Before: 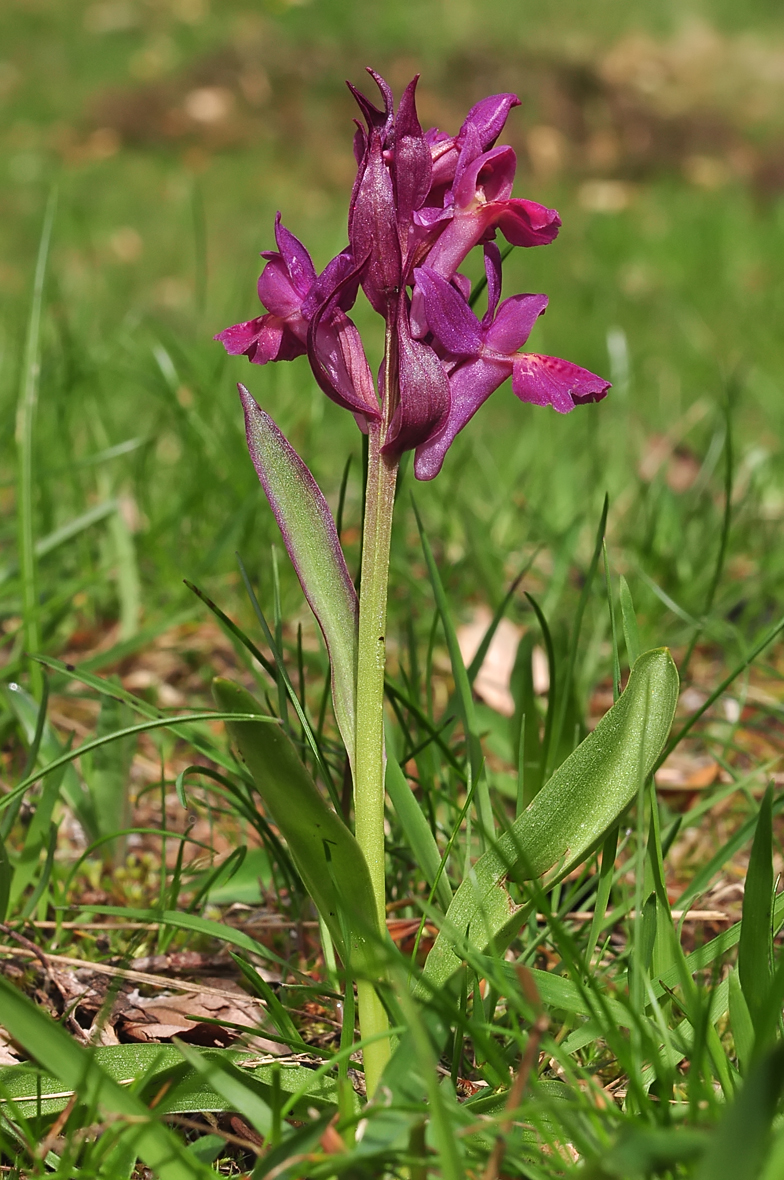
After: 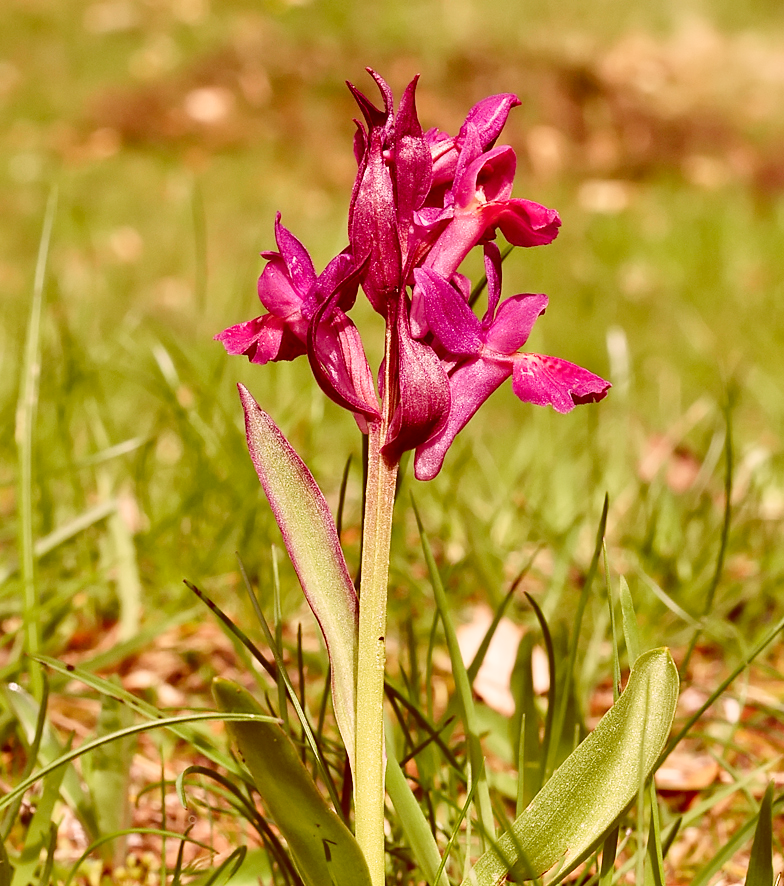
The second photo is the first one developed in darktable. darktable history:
base curve: curves: ch0 [(0, 0) (0.028, 0.03) (0.121, 0.232) (0.46, 0.748) (0.859, 0.968) (1, 1)], preserve colors none
crop: bottom 24.863%
color correction: highlights a* 9.45, highlights b* 9, shadows a* 39.76, shadows b* 39.91, saturation 0.797
